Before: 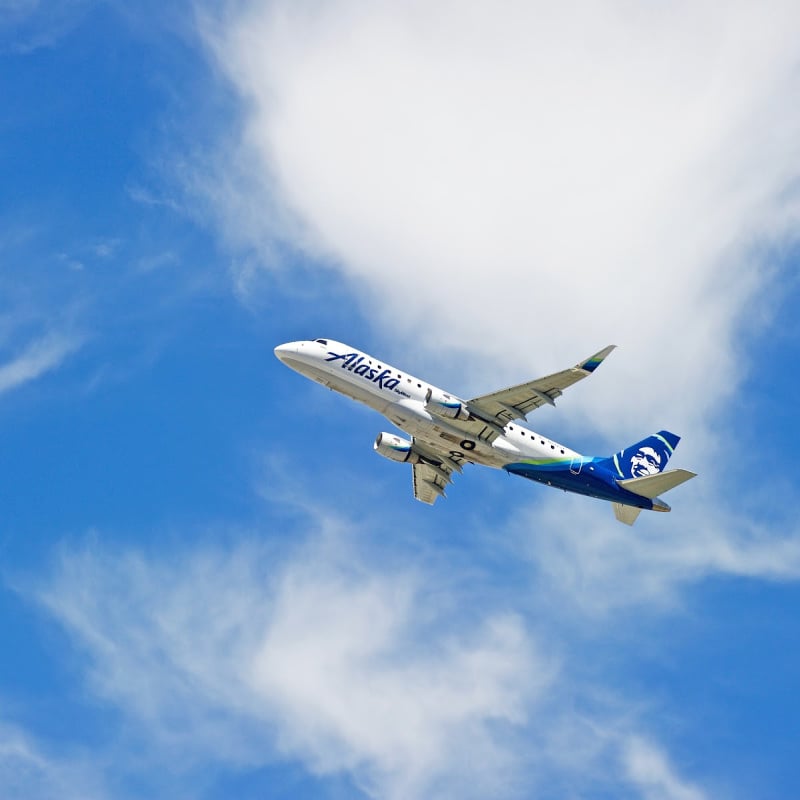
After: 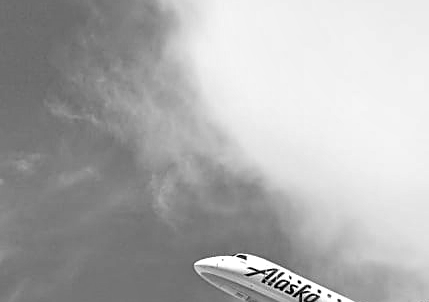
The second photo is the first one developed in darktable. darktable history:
crop: left 10.121%, top 10.631%, right 36.218%, bottom 51.526%
monochrome: on, module defaults
sharpen: on, module defaults
local contrast: highlights 25%, detail 150%
color correction: highlights a* -4.28, highlights b* 6.53
